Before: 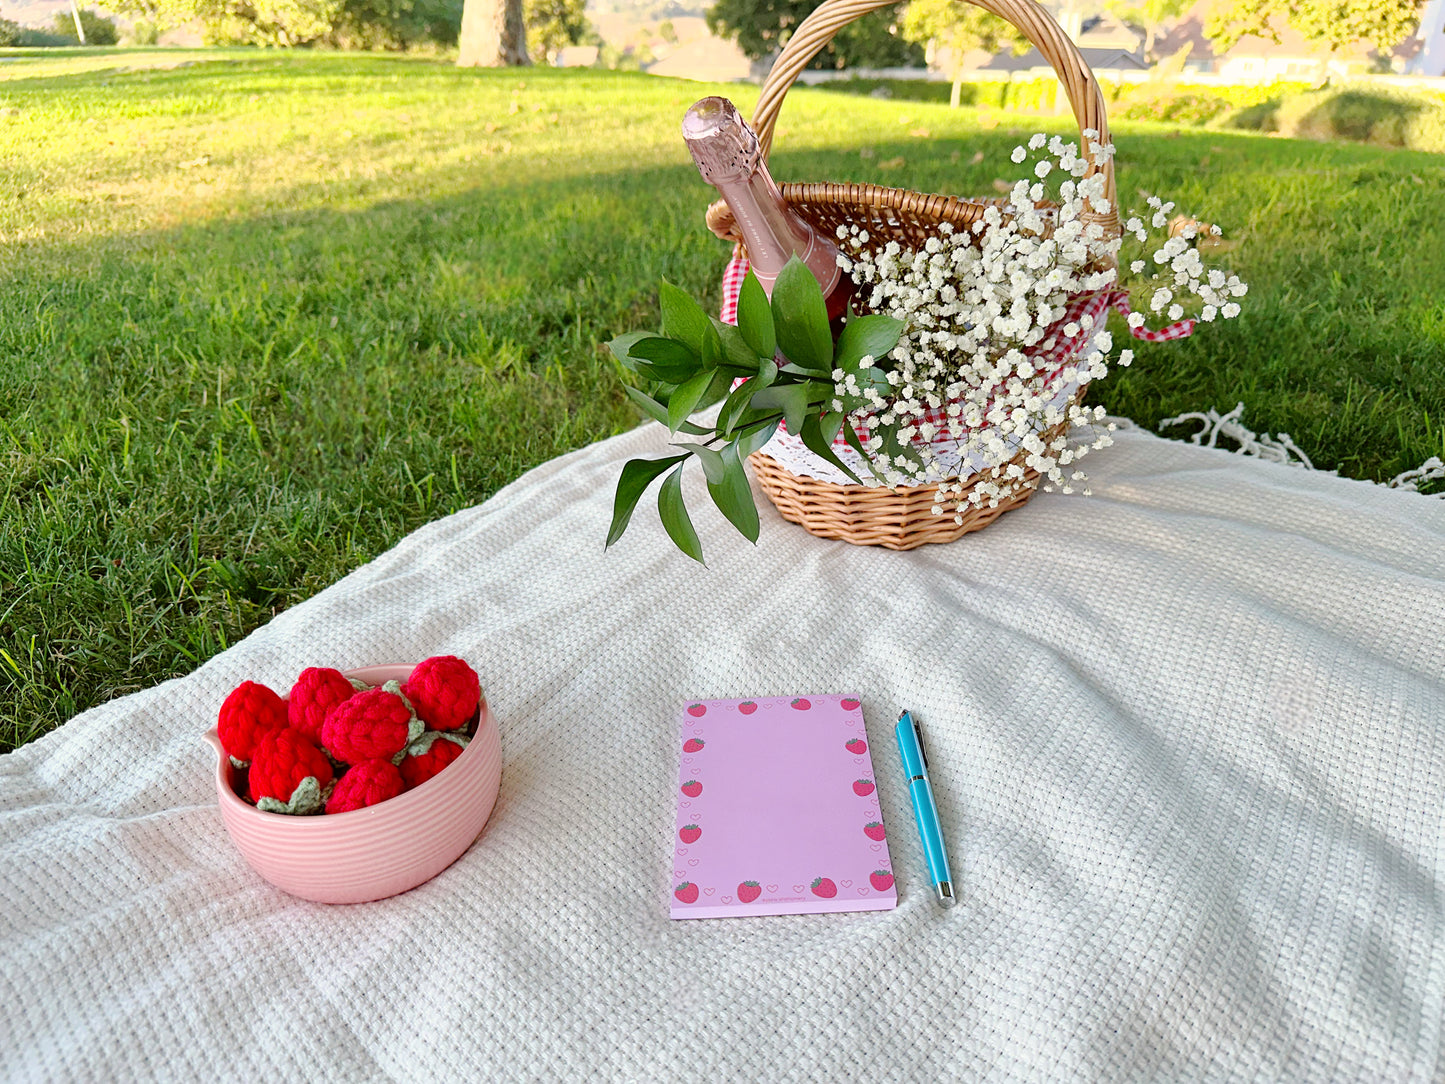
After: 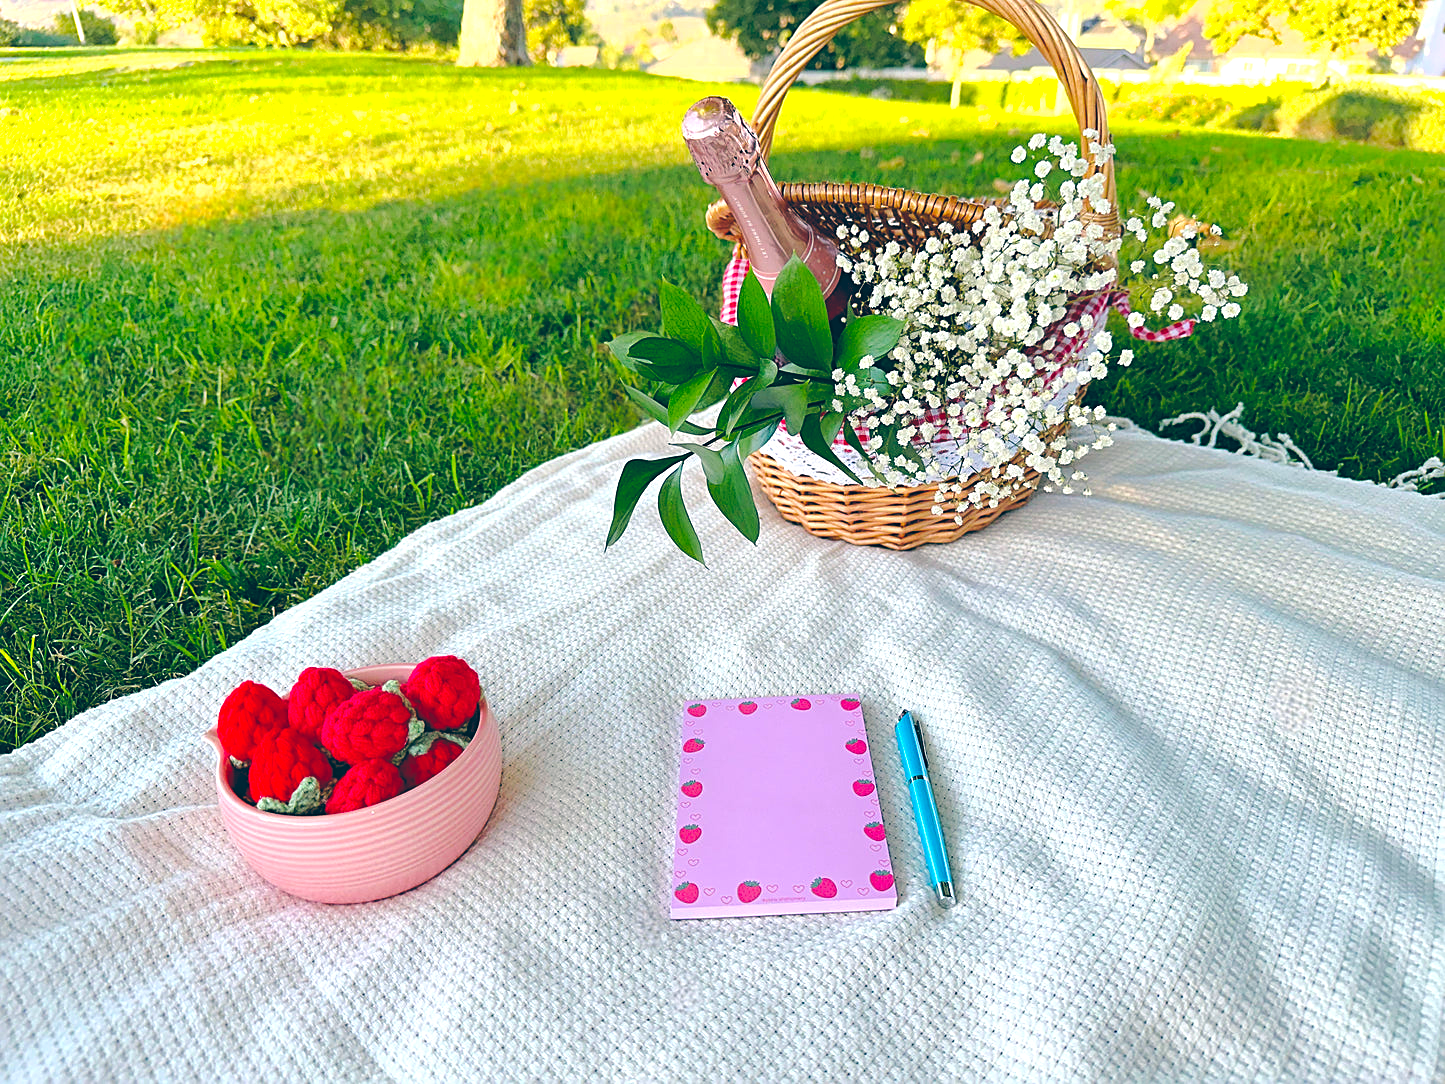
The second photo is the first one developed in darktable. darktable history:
color balance rgb: perceptual saturation grading › global saturation 25%, perceptual brilliance grading › mid-tones 10%, perceptual brilliance grading › shadows 15%, global vibrance 20%
color balance: lift [1.016, 0.983, 1, 1.017], gamma [0.958, 1, 1, 1], gain [0.981, 1.007, 0.993, 1.002], input saturation 118.26%, contrast 13.43%, contrast fulcrum 21.62%, output saturation 82.76%
sharpen: on, module defaults
